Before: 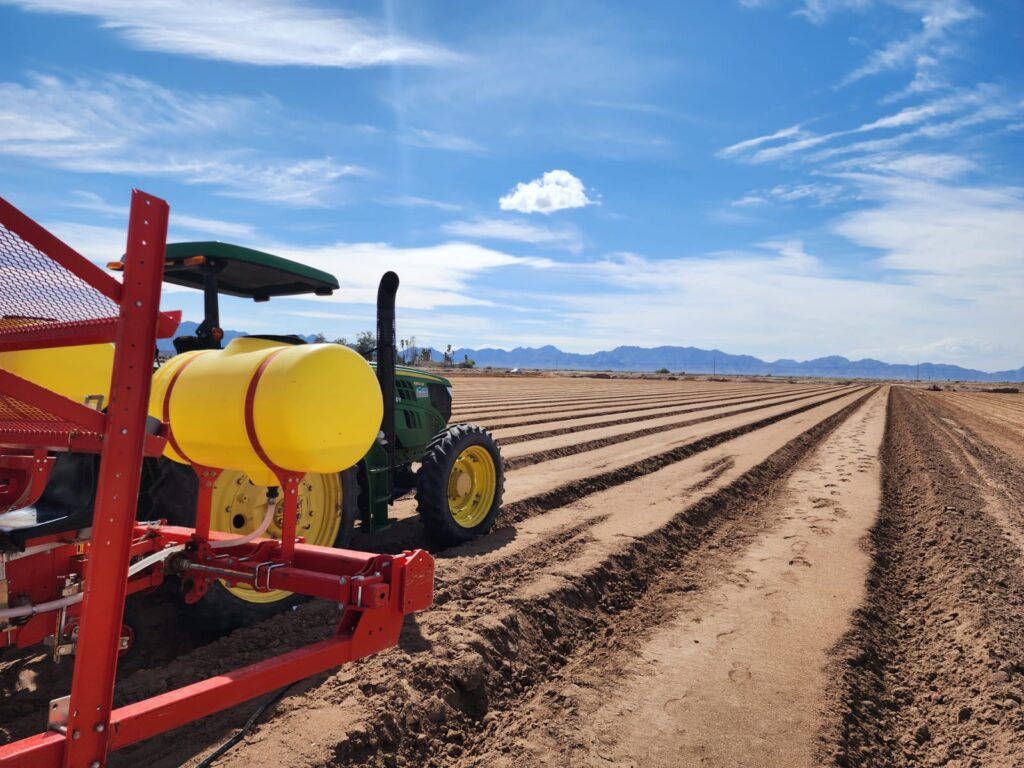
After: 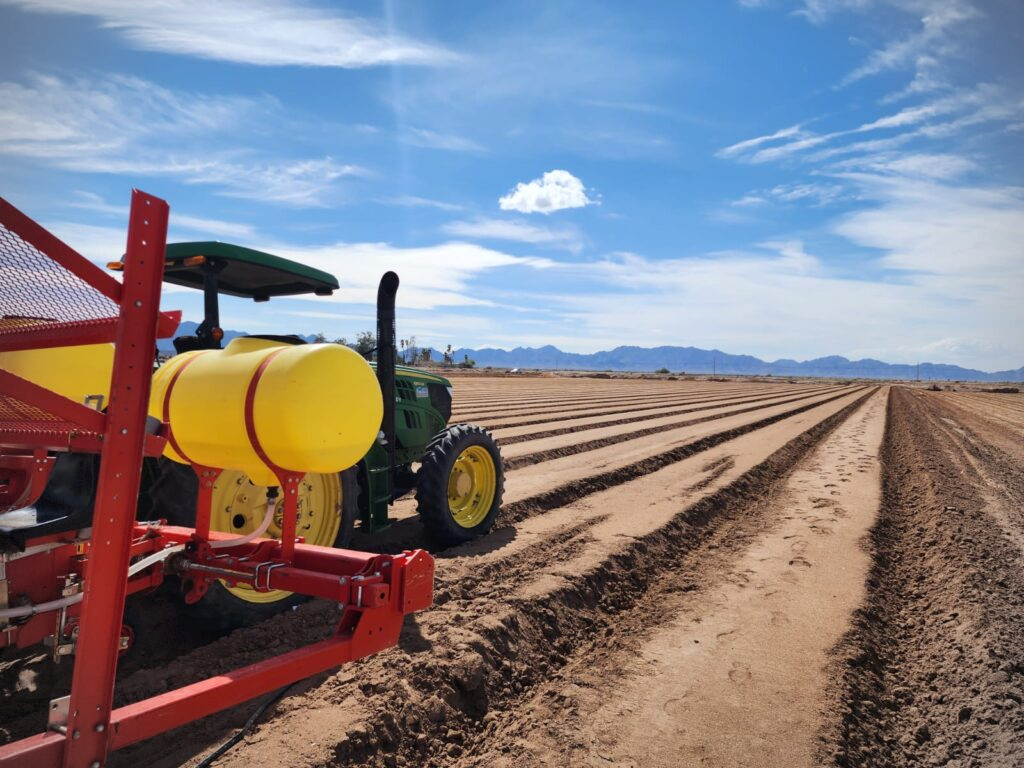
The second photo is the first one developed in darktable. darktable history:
vignetting: brightness -0.279, dithering 8-bit output
